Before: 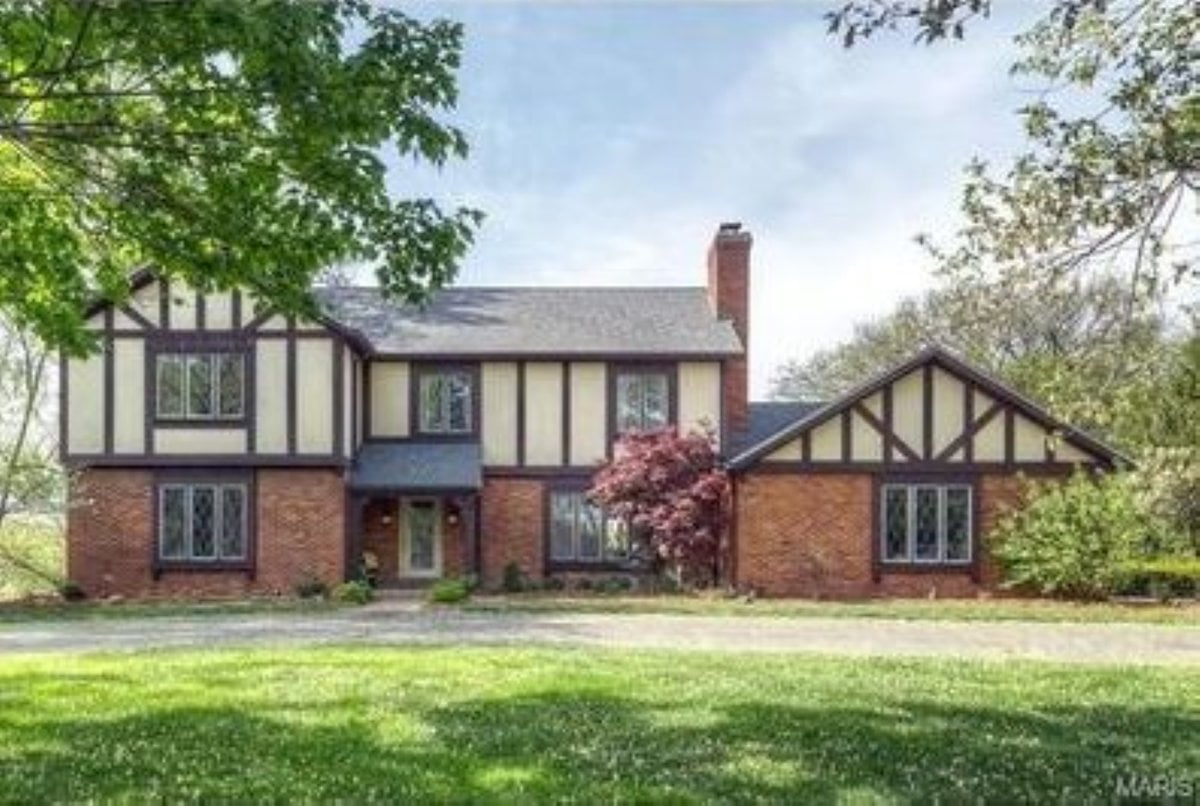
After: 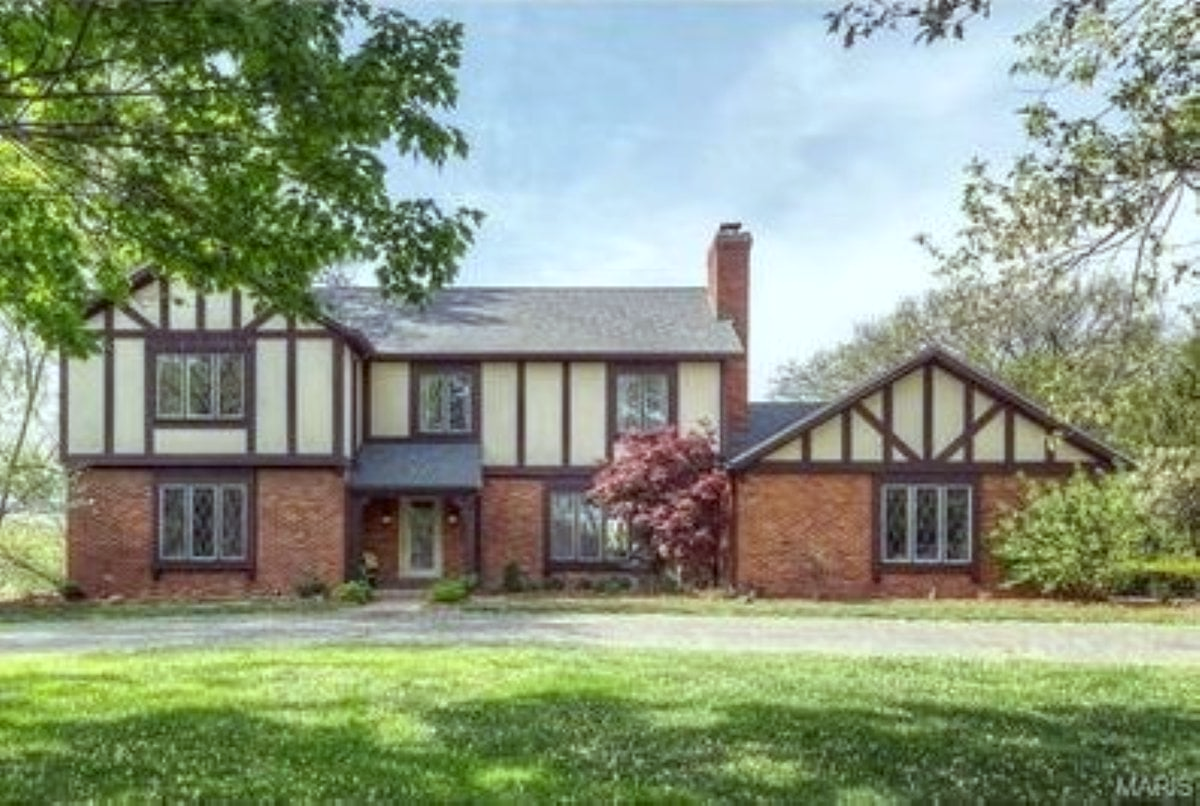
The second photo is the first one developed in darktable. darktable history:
color correction: highlights a* -4.87, highlights b* -3.38, shadows a* 3.9, shadows b* 4.19
